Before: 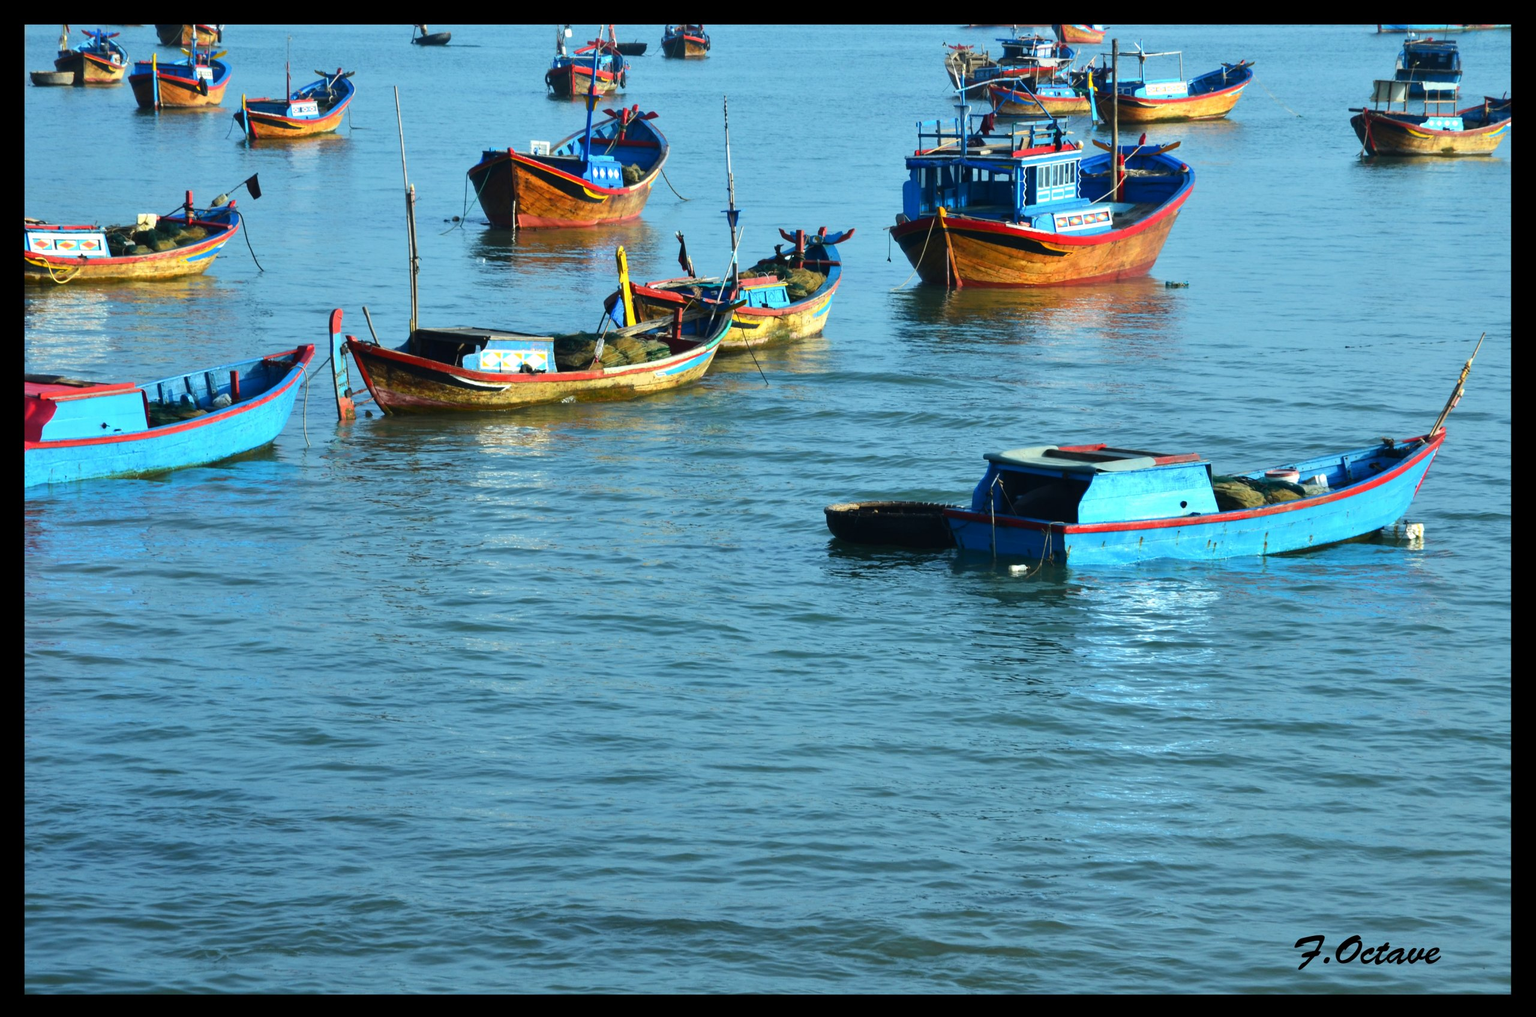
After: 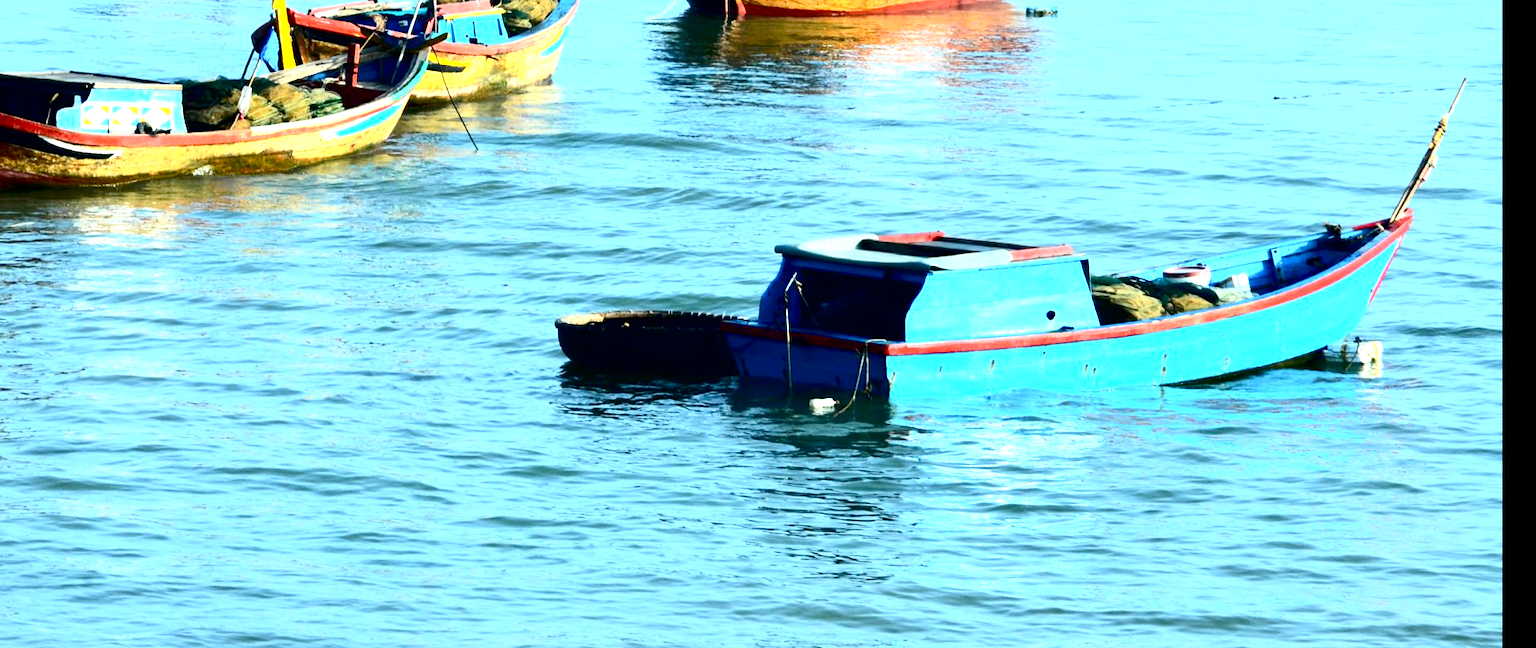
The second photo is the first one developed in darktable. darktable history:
contrast brightness saturation: contrast 0.278
crop and rotate: left 27.465%, top 27.162%, bottom 26.576%
exposure: black level correction 0.011, exposure 1.082 EV, compensate highlight preservation false
